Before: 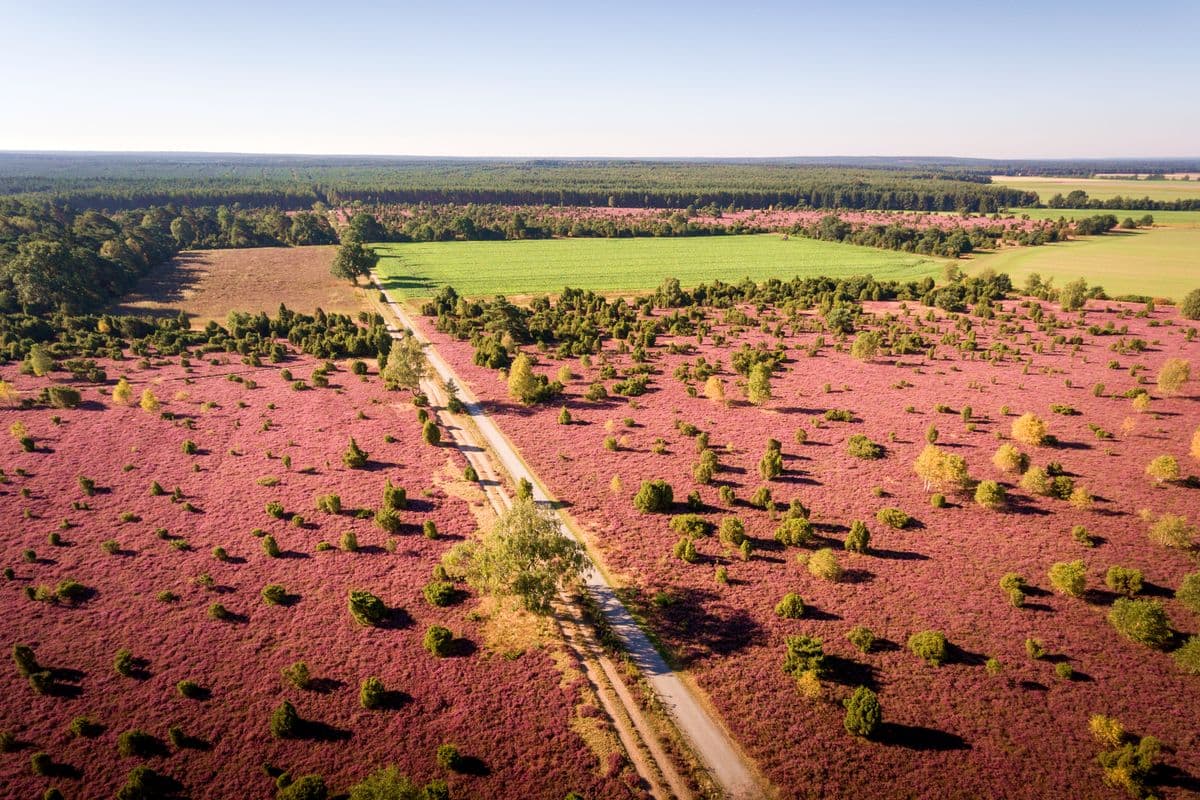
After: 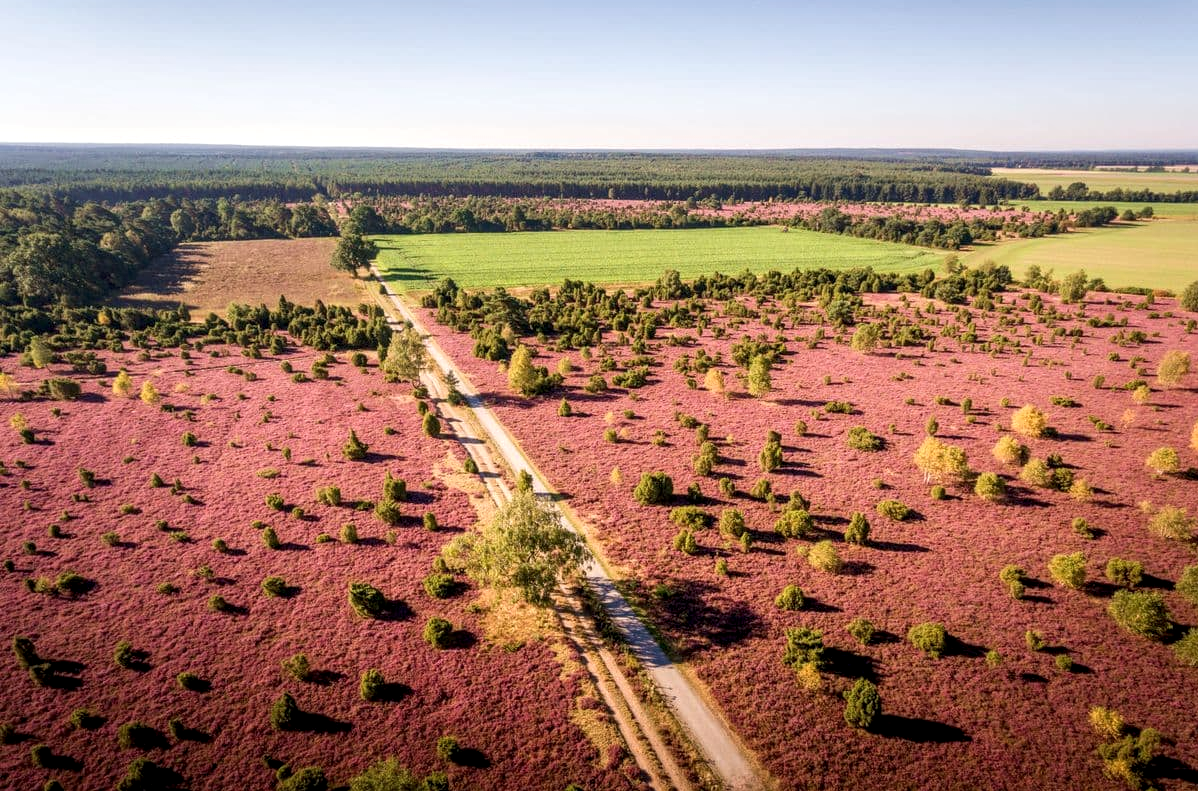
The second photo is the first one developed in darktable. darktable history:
crop: top 1.013%, right 0.103%
local contrast: detail 130%
